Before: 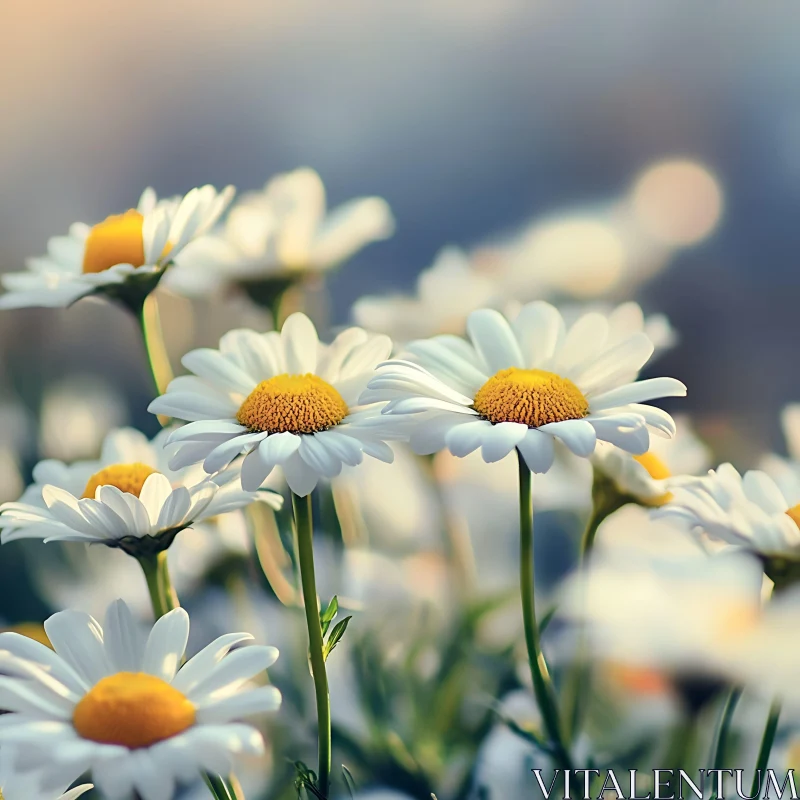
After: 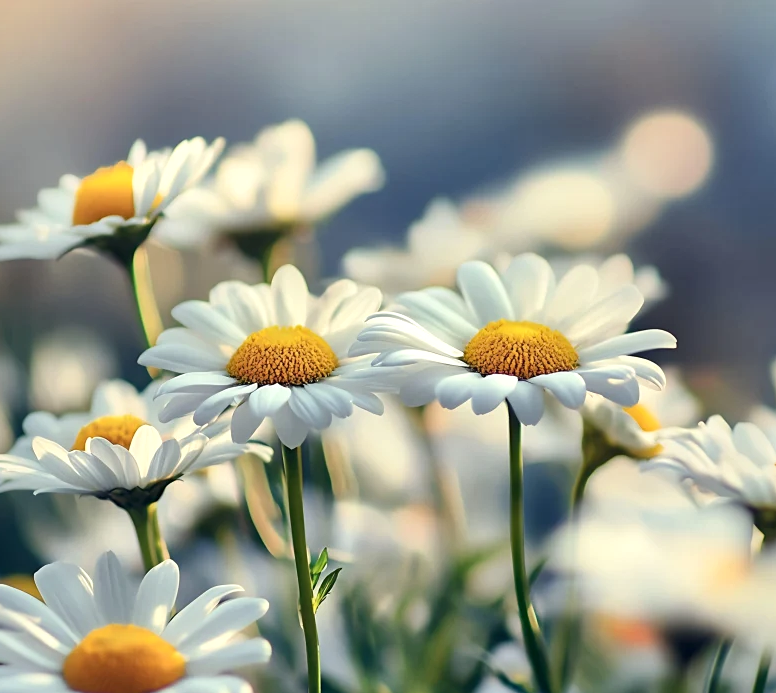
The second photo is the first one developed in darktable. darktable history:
local contrast: mode bilateral grid, contrast 20, coarseness 50, detail 144%, midtone range 0.2
crop: left 1.311%, top 6.11%, right 1.633%, bottom 7.163%
